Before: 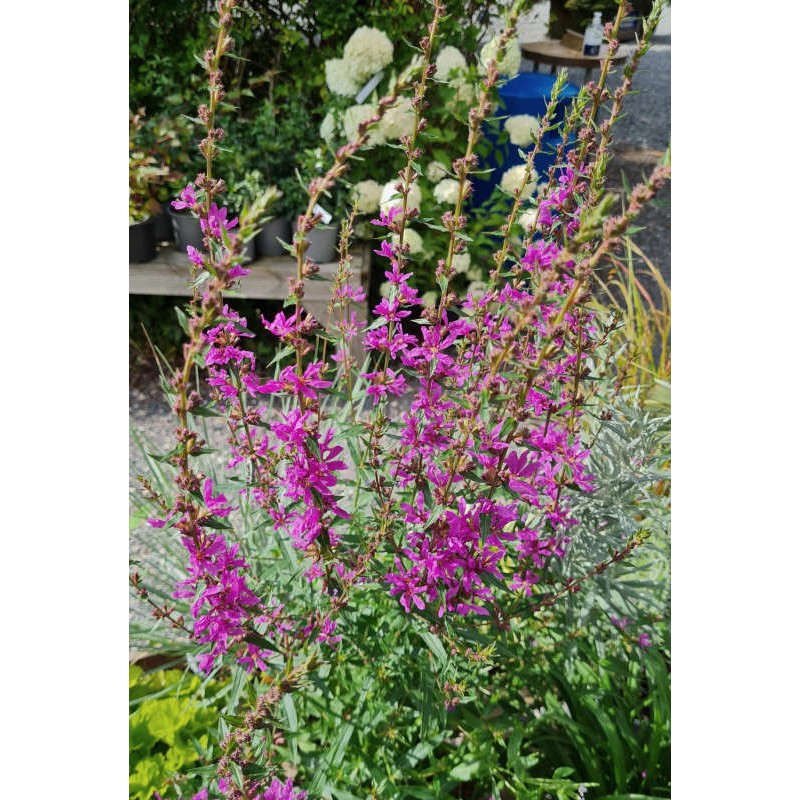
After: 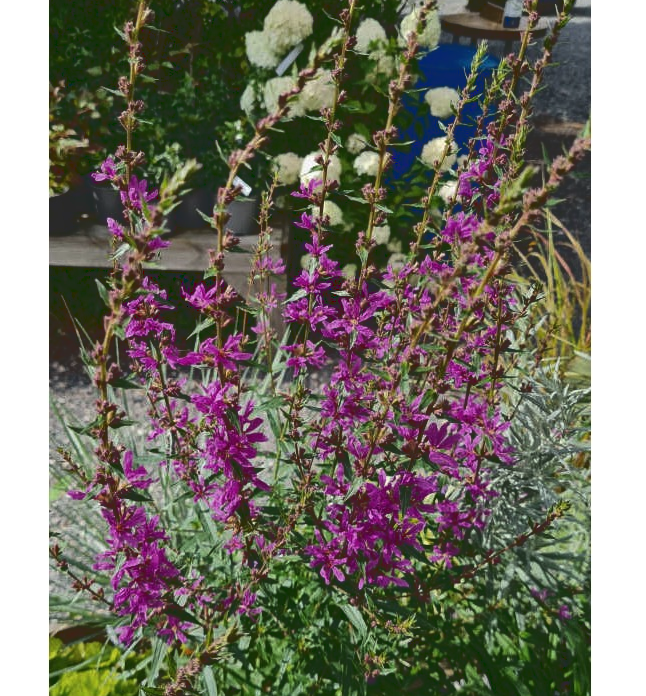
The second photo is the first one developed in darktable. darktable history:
base curve: curves: ch0 [(0, 0.02) (0.083, 0.036) (1, 1)]
crop: left 10.013%, top 3.625%, right 9.218%, bottom 9.334%
